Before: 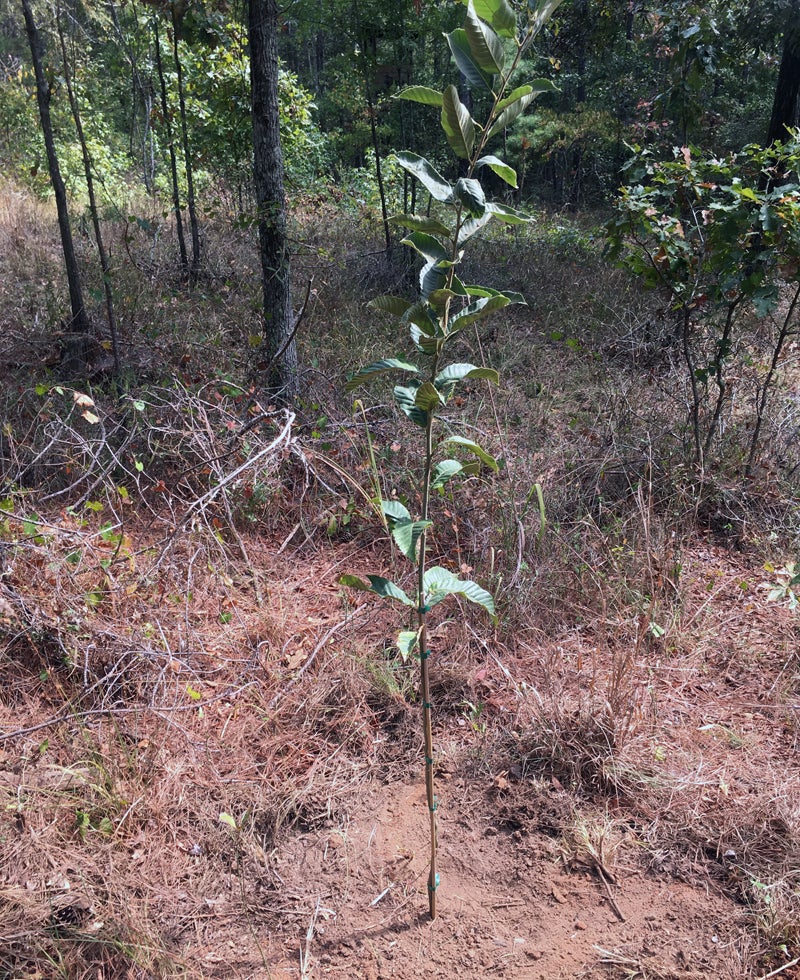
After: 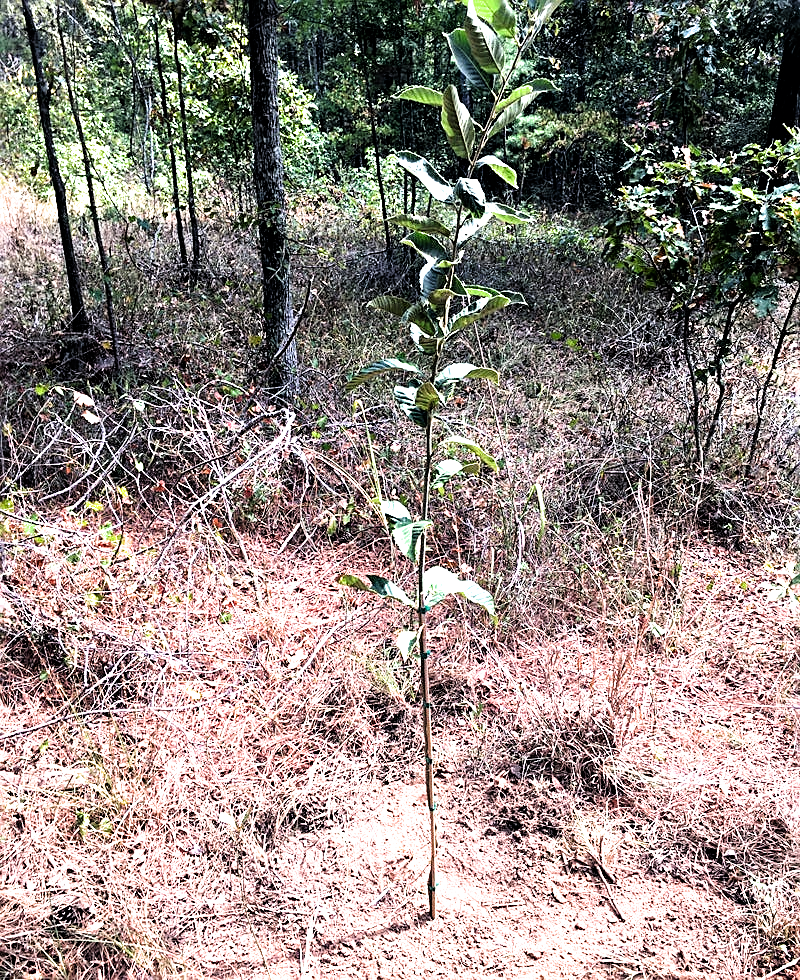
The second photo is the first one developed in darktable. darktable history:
haze removal: compatibility mode true, adaptive false
filmic rgb: black relative exposure -3.48 EV, white relative exposure 2.26 EV, hardness 3.4
exposure: black level correction 0, exposure 1.104 EV, compensate highlight preservation false
contrast brightness saturation: contrast 0.078, saturation 0.204
sharpen: on, module defaults
